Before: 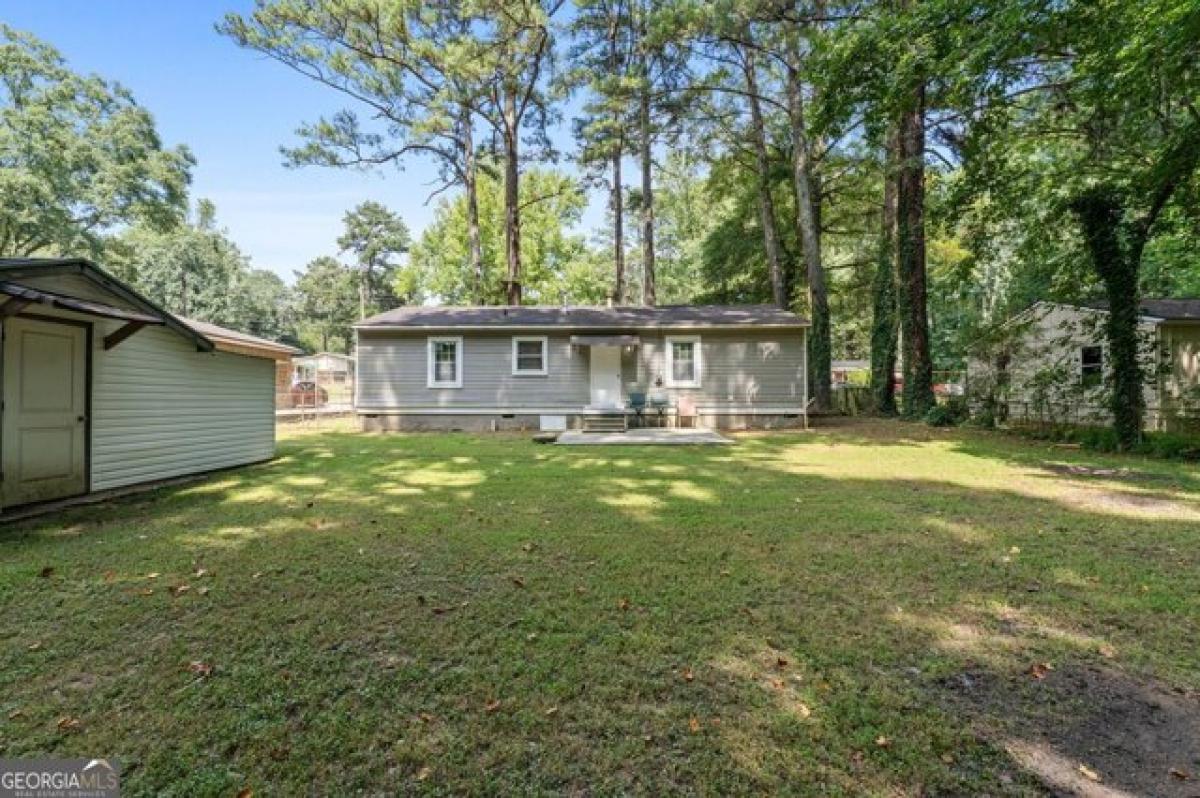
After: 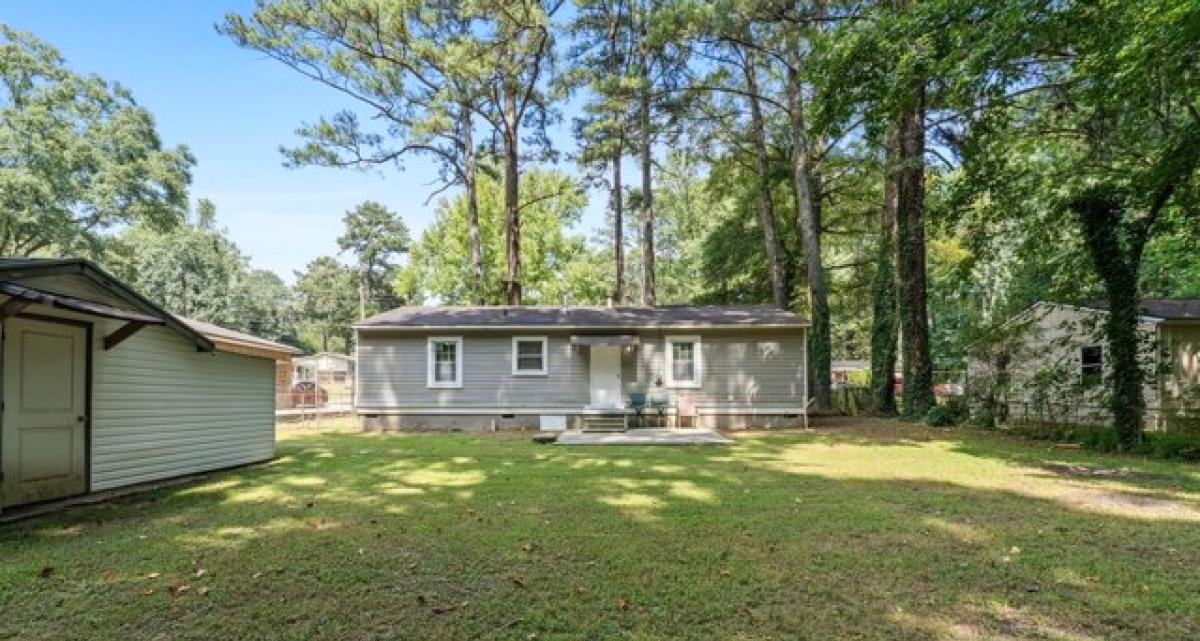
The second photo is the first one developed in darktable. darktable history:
crop: bottom 19.644%
color zones: curves: ch0 [(0.068, 0.464) (0.25, 0.5) (0.48, 0.508) (0.75, 0.536) (0.886, 0.476) (0.967, 0.456)]; ch1 [(0.066, 0.456) (0.25, 0.5) (0.616, 0.508) (0.746, 0.56) (0.934, 0.444)]
